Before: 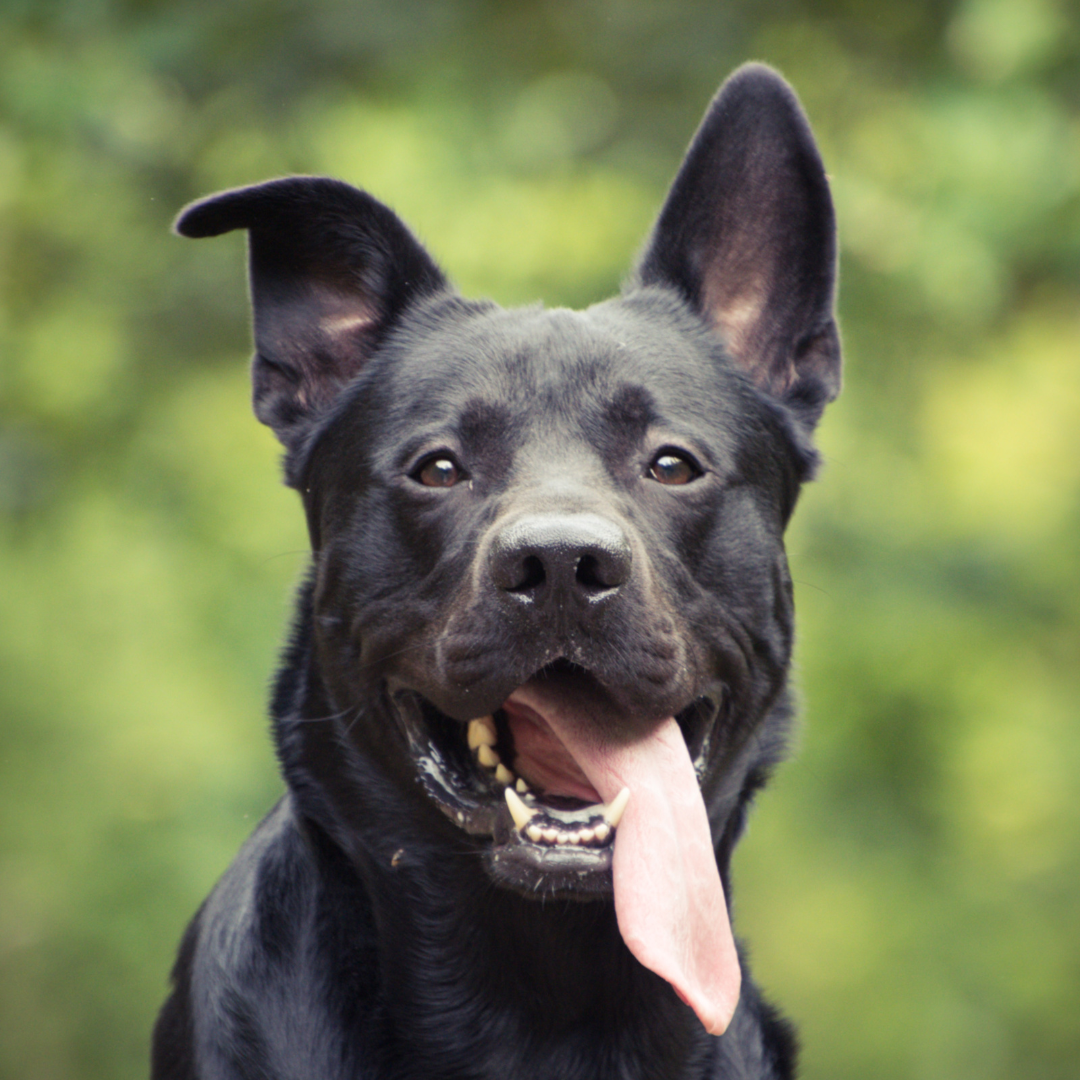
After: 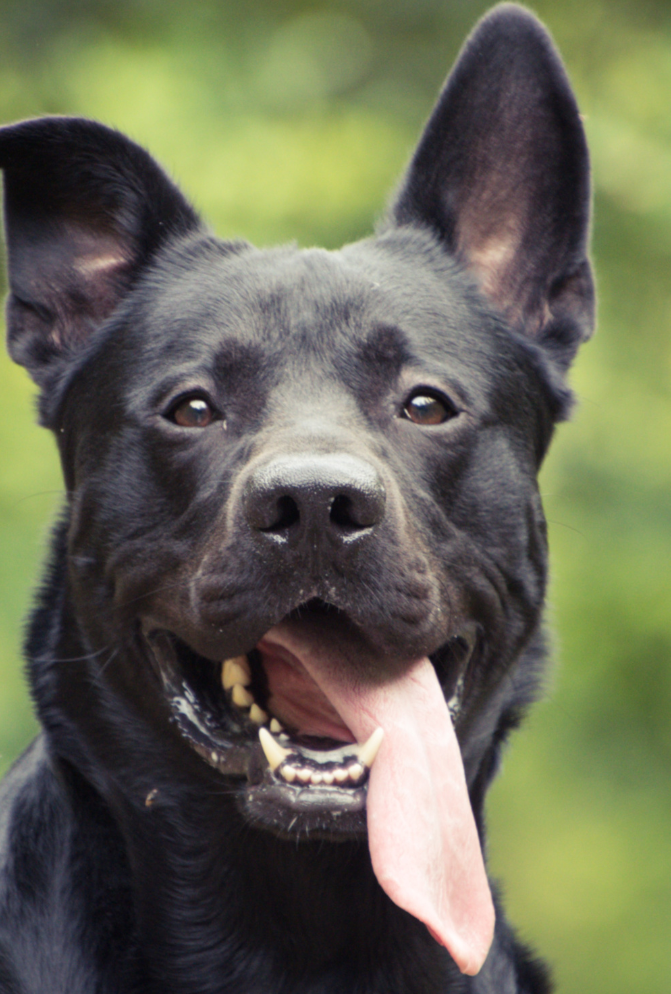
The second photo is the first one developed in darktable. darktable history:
crop and rotate: left 22.851%, top 5.64%, right 15.005%, bottom 2.26%
